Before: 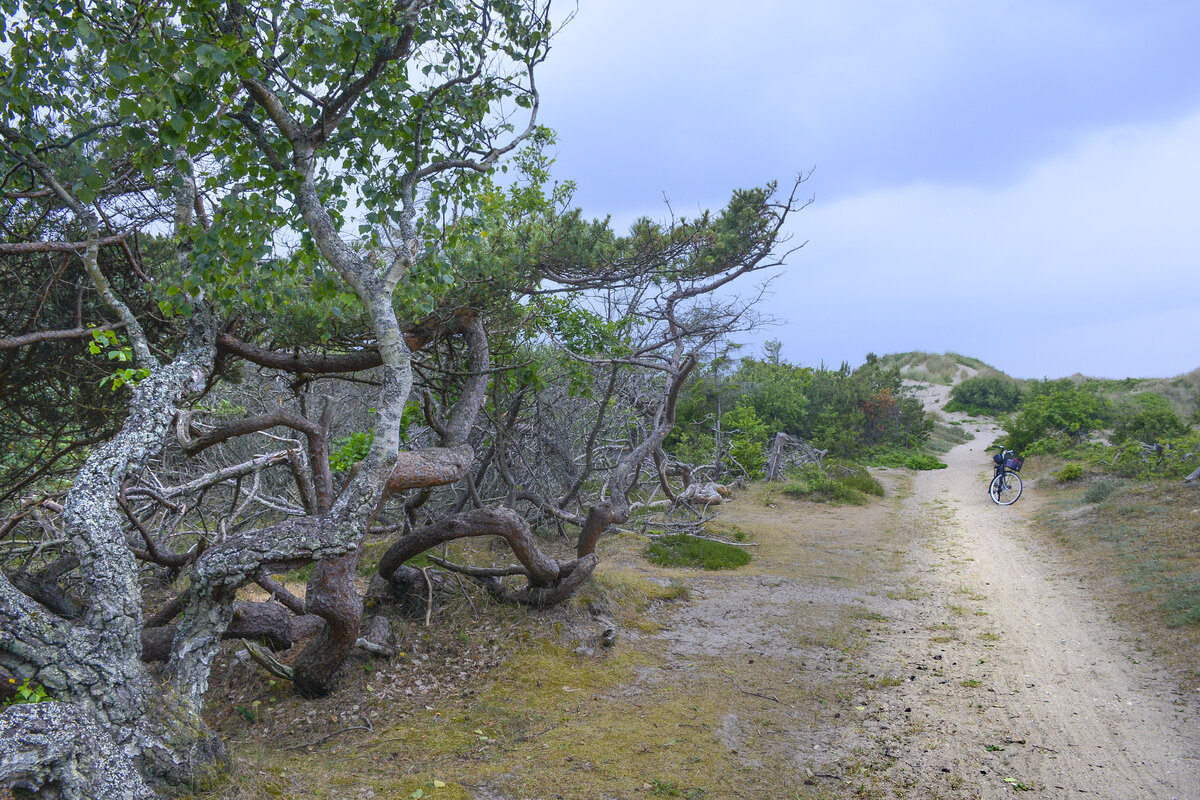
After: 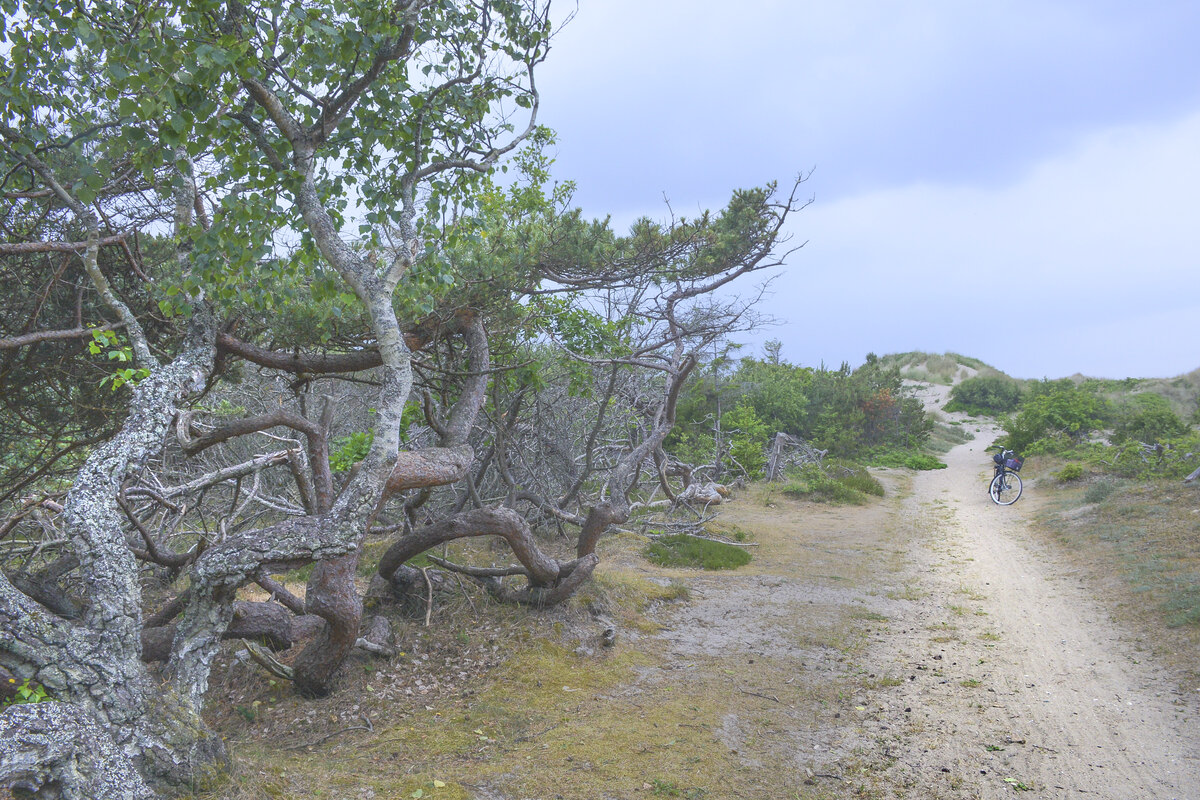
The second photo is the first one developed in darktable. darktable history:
tone curve: curves: ch0 [(0, 0) (0.003, 0.144) (0.011, 0.149) (0.025, 0.159) (0.044, 0.183) (0.069, 0.207) (0.1, 0.236) (0.136, 0.269) (0.177, 0.303) (0.224, 0.339) (0.277, 0.38) (0.335, 0.428) (0.399, 0.478) (0.468, 0.539) (0.543, 0.604) (0.623, 0.679) (0.709, 0.755) (0.801, 0.836) (0.898, 0.918) (1, 1)], preserve colors none
